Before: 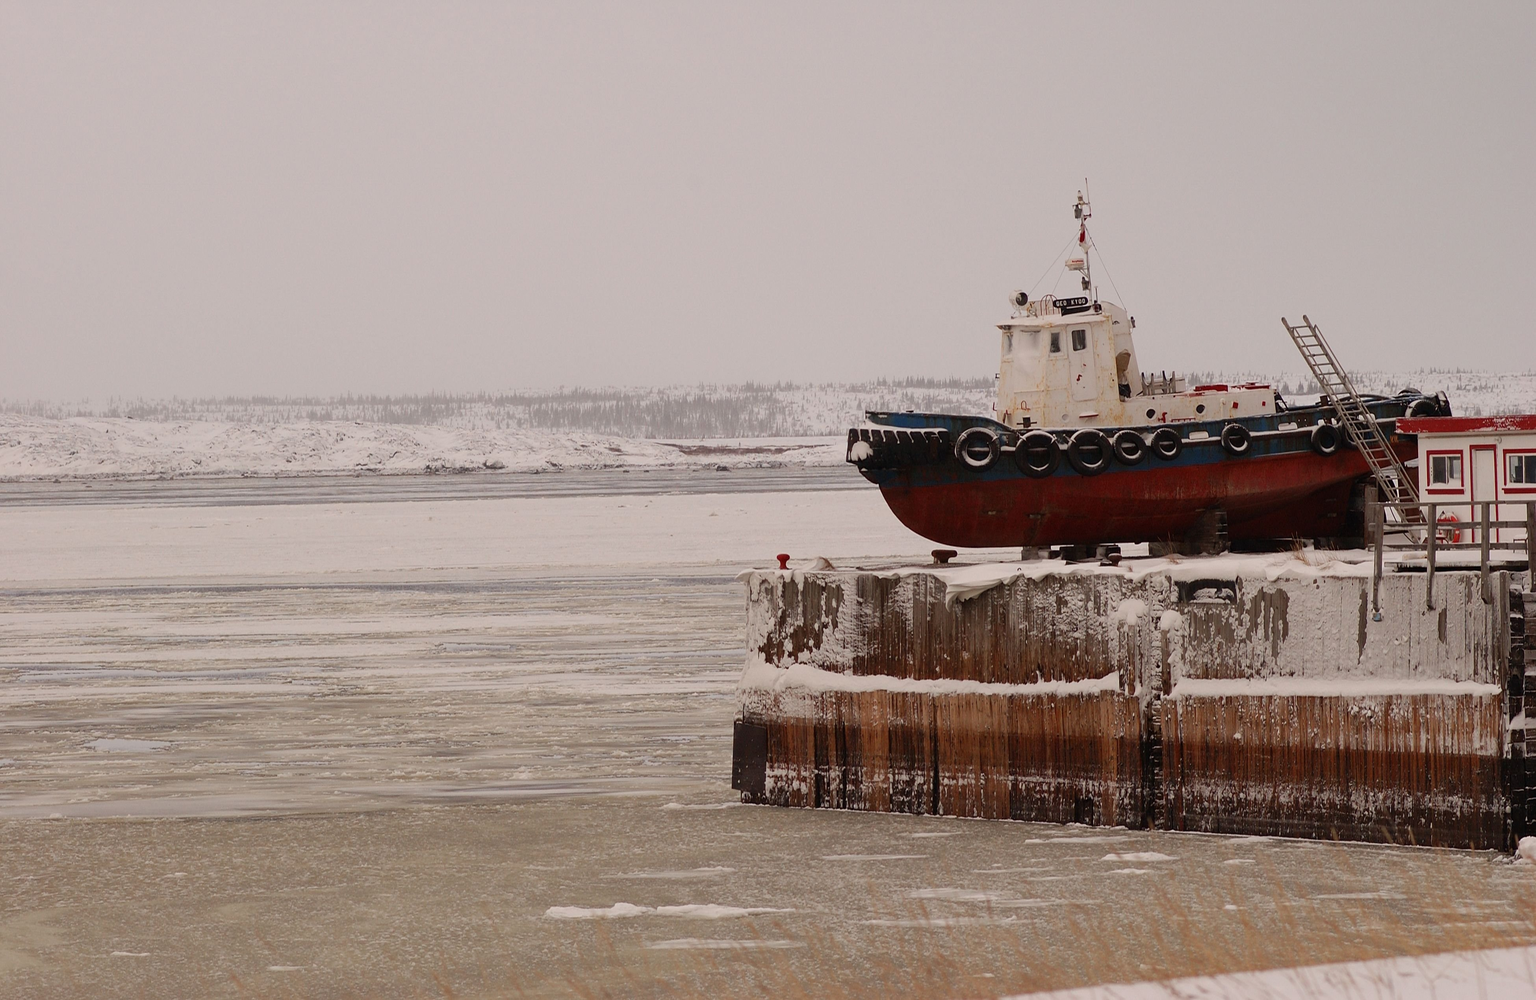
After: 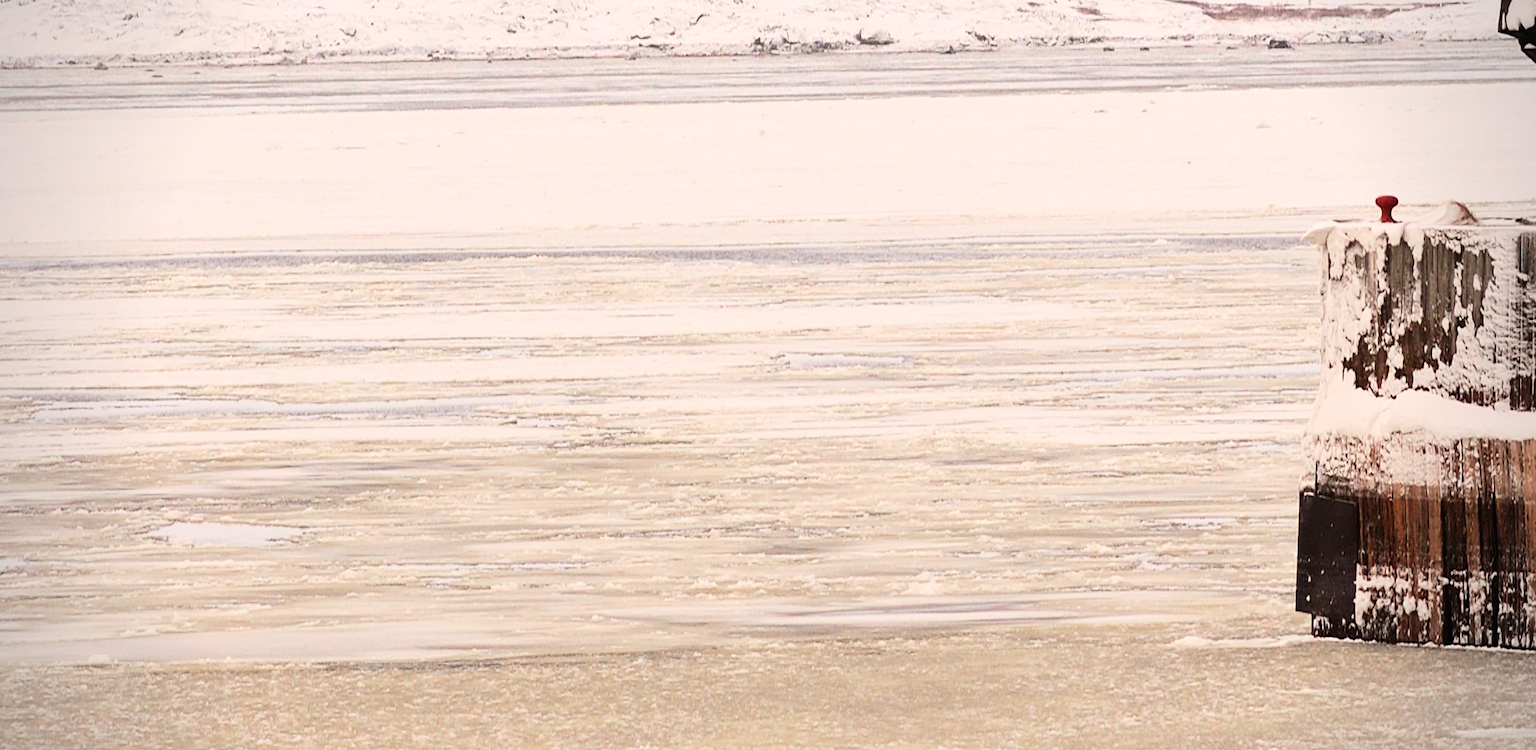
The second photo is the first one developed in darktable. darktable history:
crop: top 44.398%, right 43.501%, bottom 13.207%
base curve: curves: ch0 [(0, 0.003) (0.001, 0.002) (0.006, 0.004) (0.02, 0.022) (0.048, 0.086) (0.094, 0.234) (0.162, 0.431) (0.258, 0.629) (0.385, 0.8) (0.548, 0.918) (0.751, 0.988) (1, 1)]
vignetting: on, module defaults
